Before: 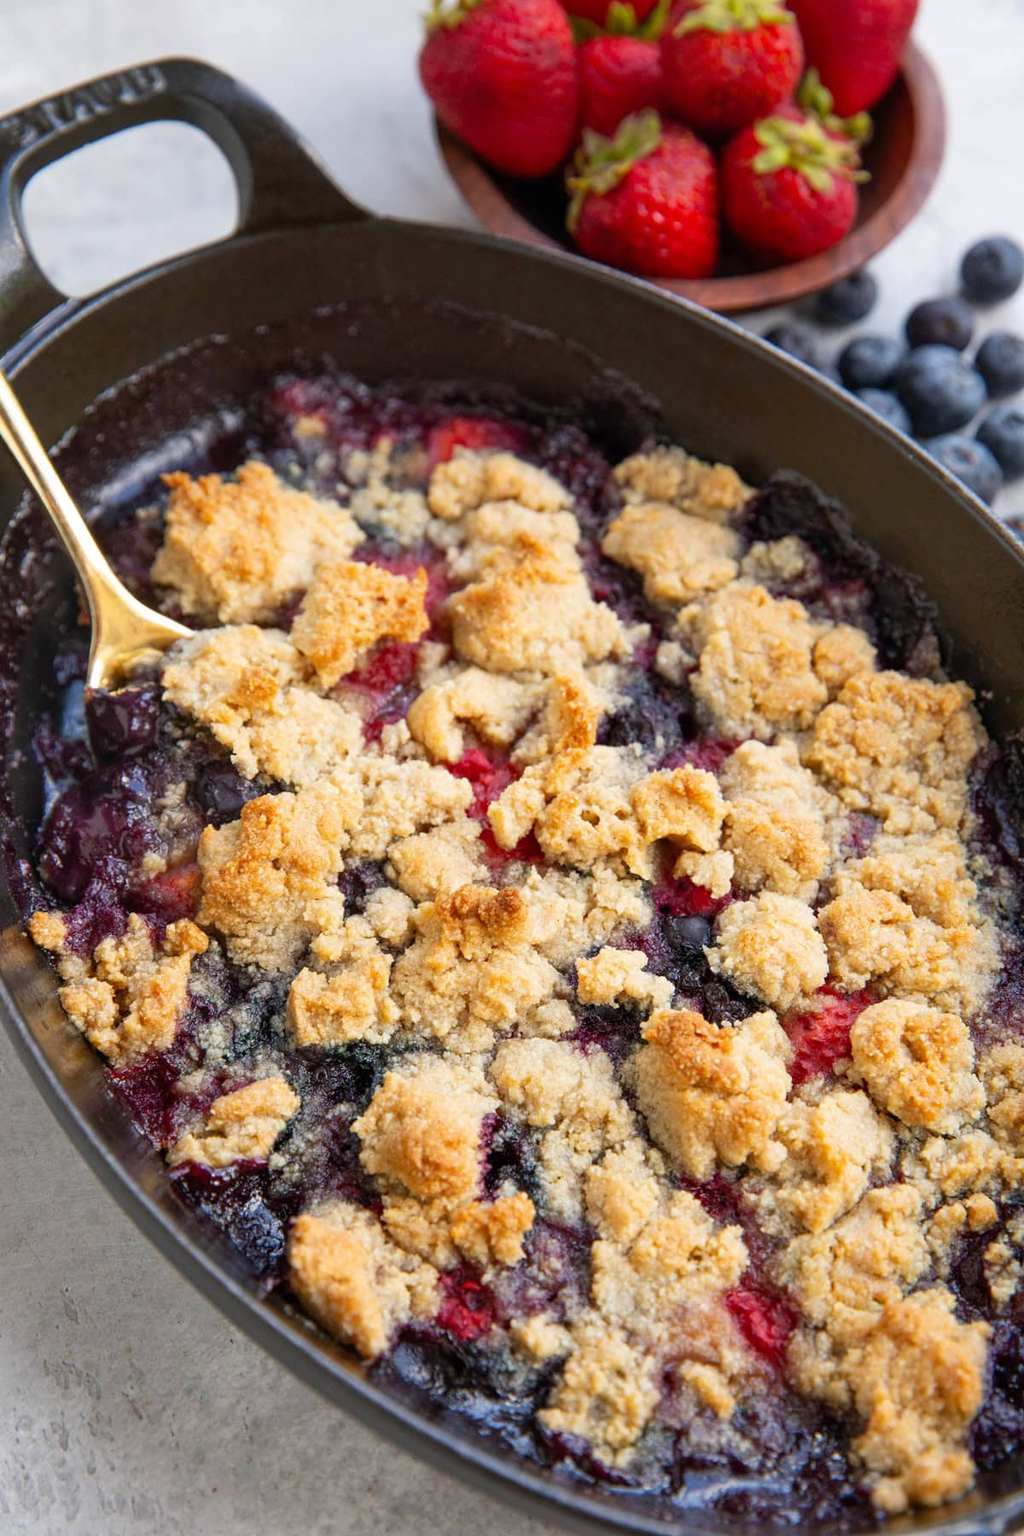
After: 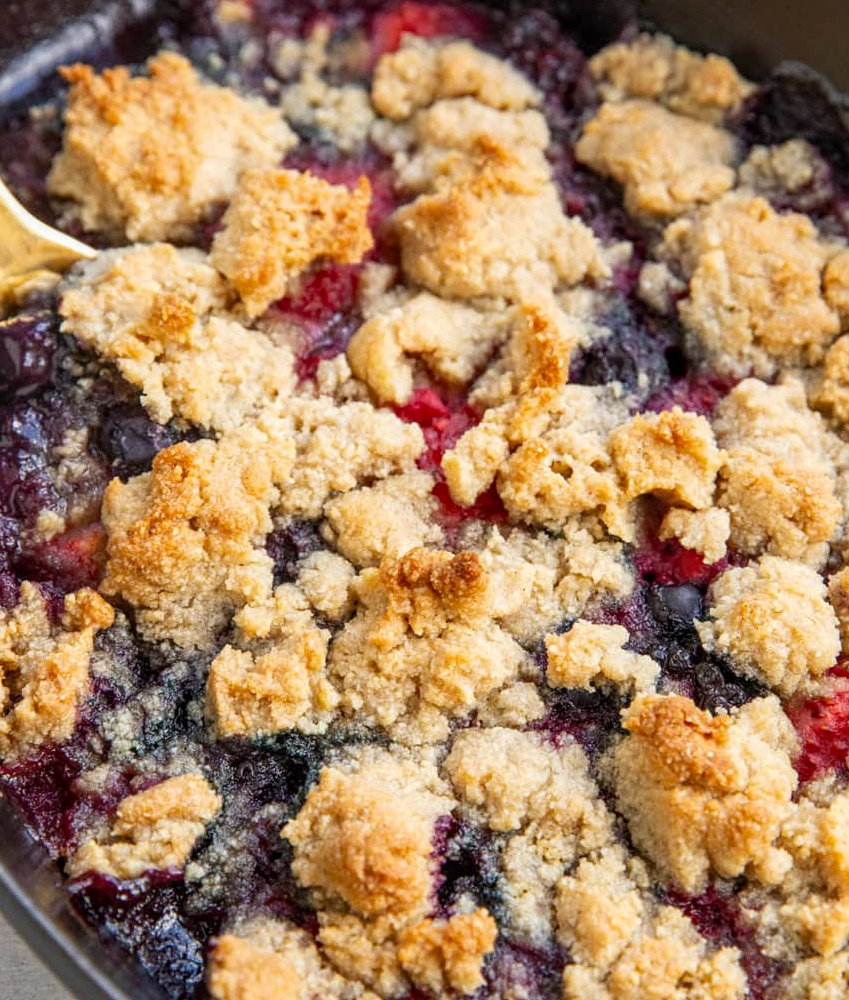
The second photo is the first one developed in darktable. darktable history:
crop: left 10.892%, top 27.178%, right 18.326%, bottom 17.265%
local contrast: on, module defaults
